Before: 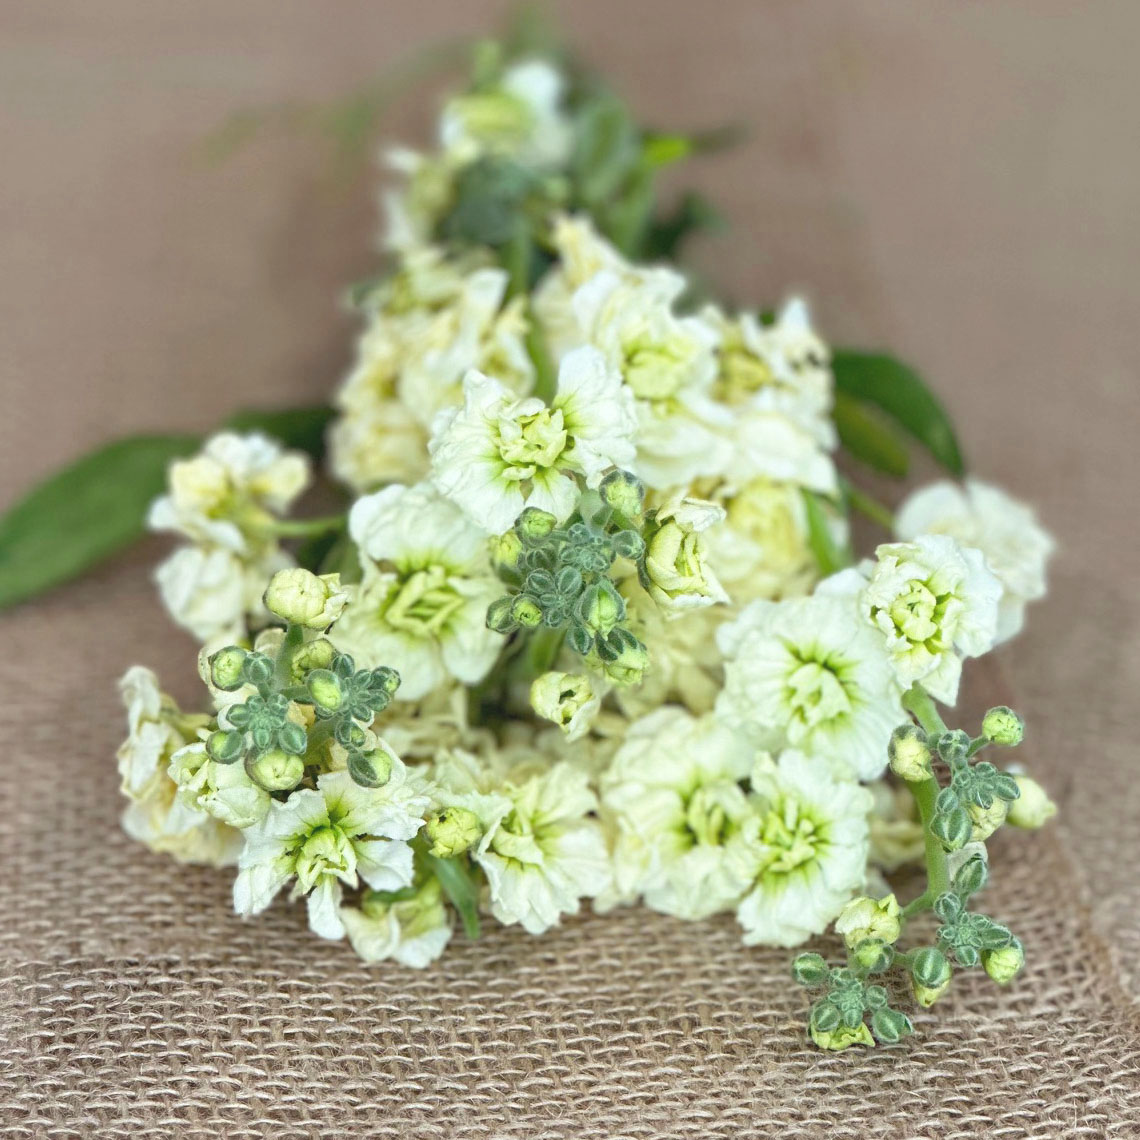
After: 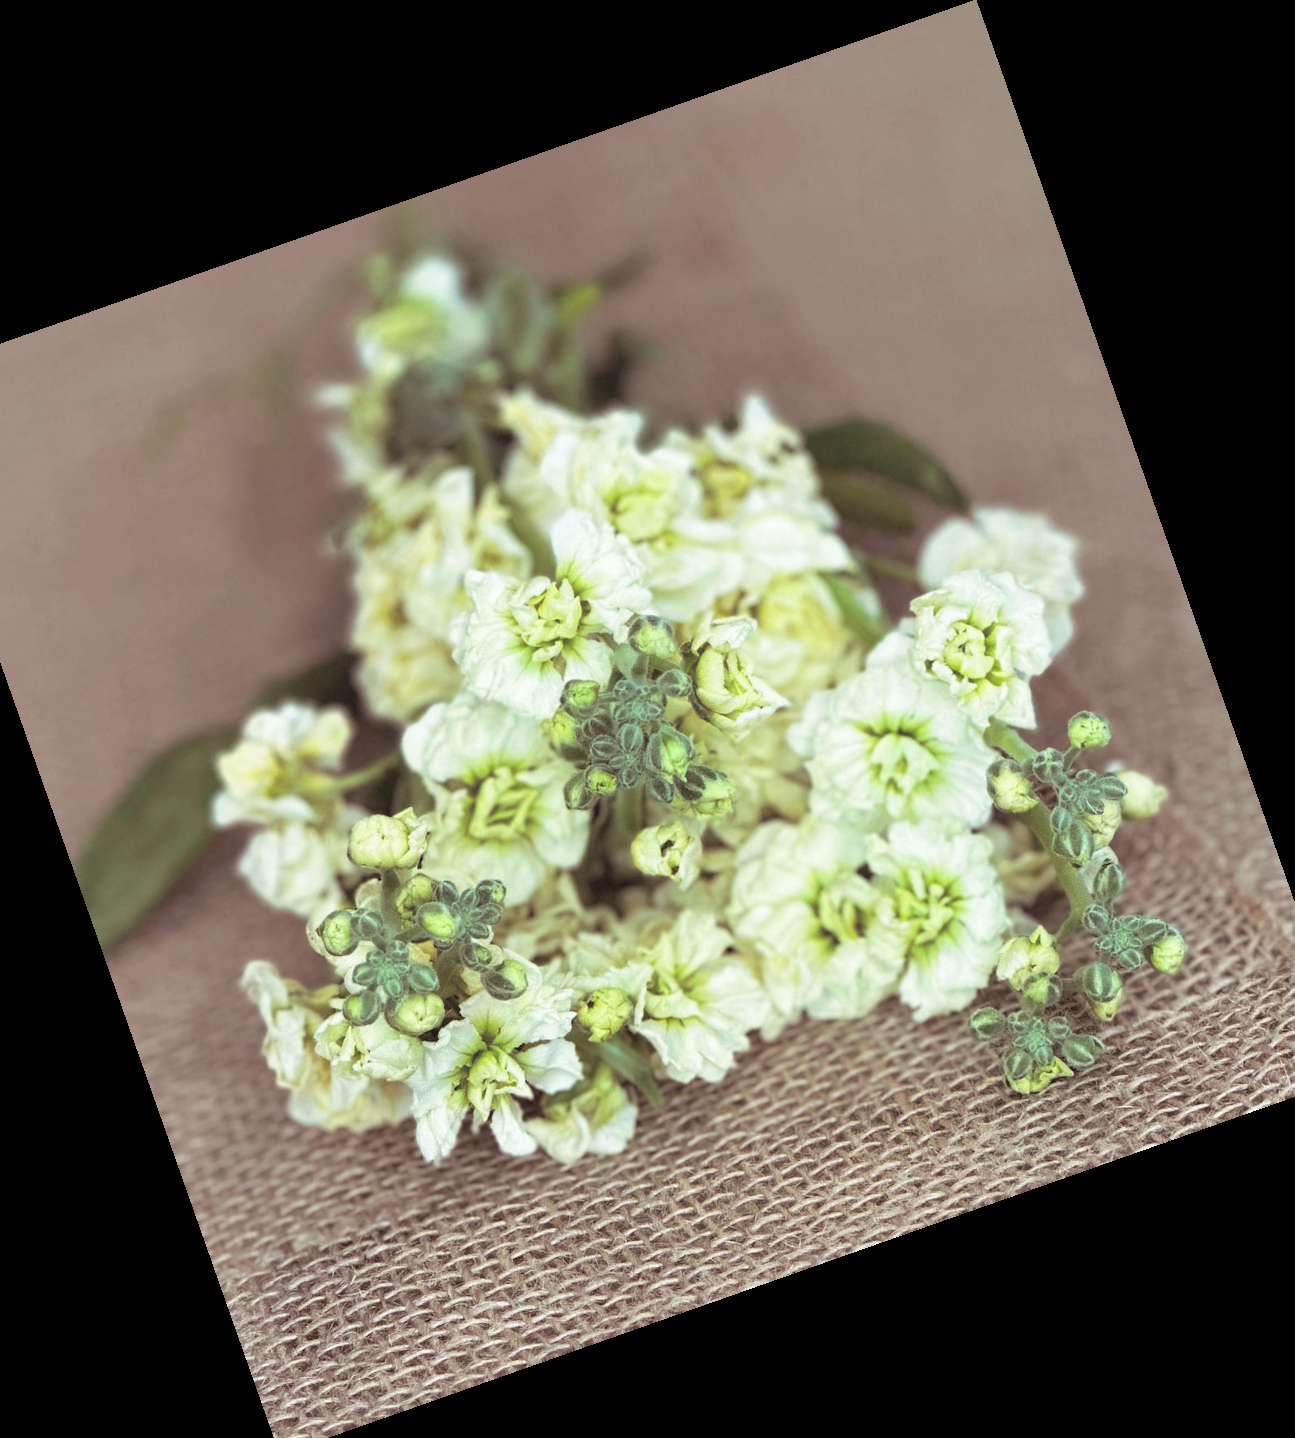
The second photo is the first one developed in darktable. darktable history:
split-toning: shadows › saturation 0.24, highlights › hue 54°, highlights › saturation 0.24
crop and rotate: angle 19.43°, left 6.812%, right 4.125%, bottom 1.087%
exposure: compensate highlight preservation false
